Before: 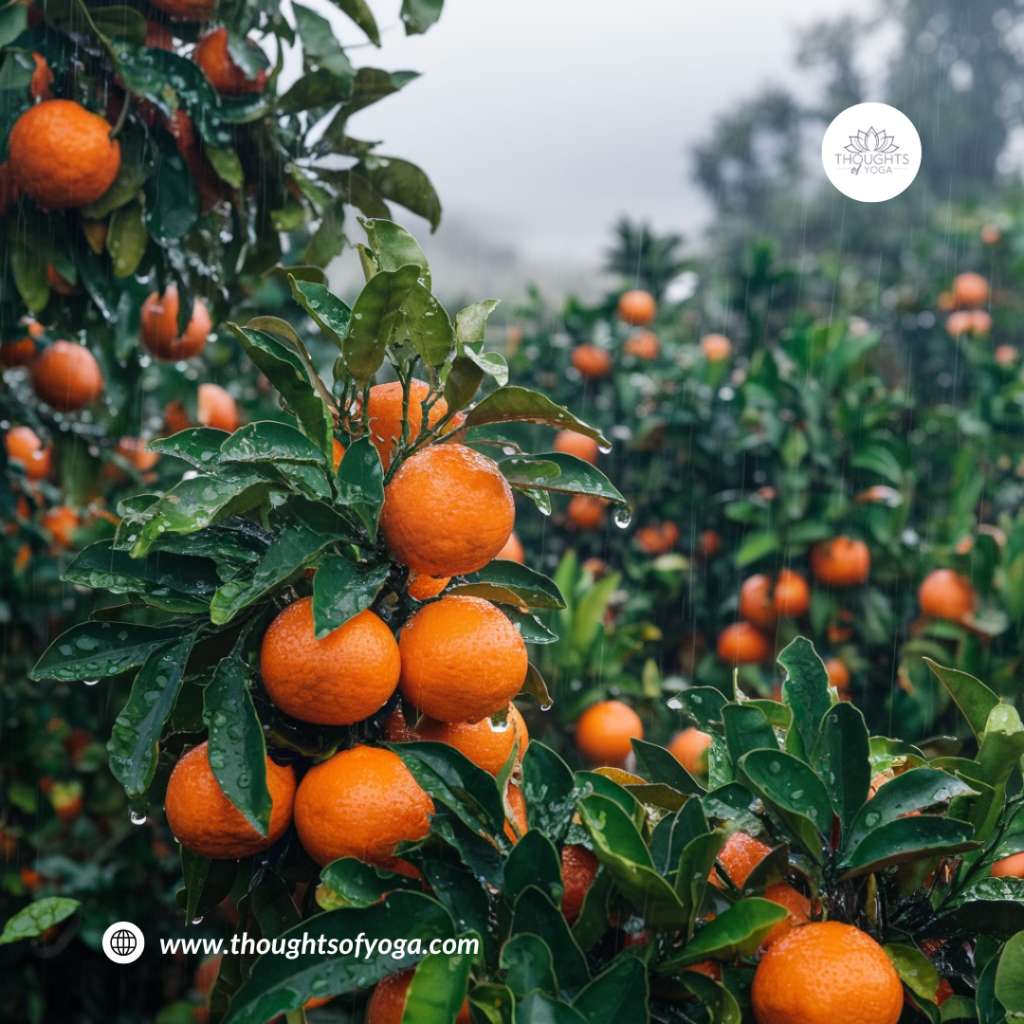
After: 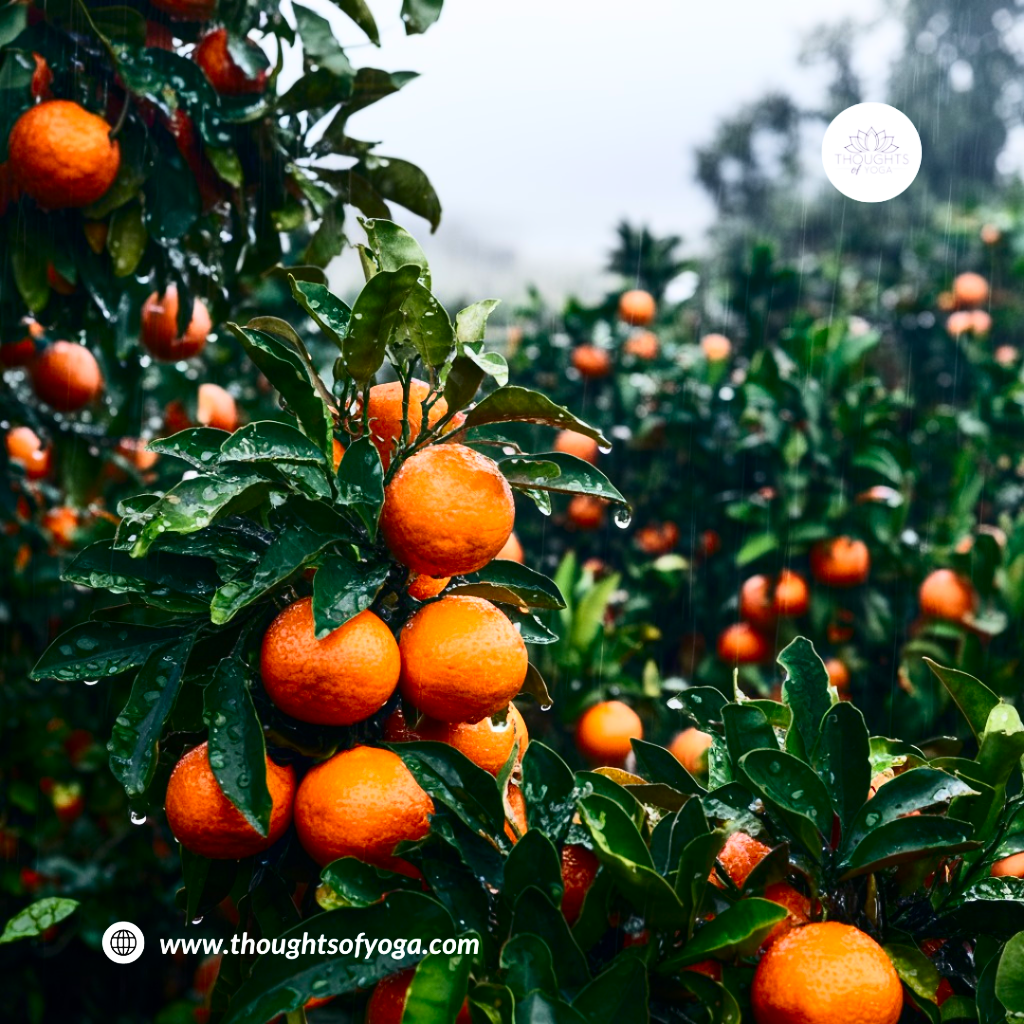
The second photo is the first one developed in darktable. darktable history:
contrast brightness saturation: contrast 0.411, brightness 0.041, saturation 0.255
